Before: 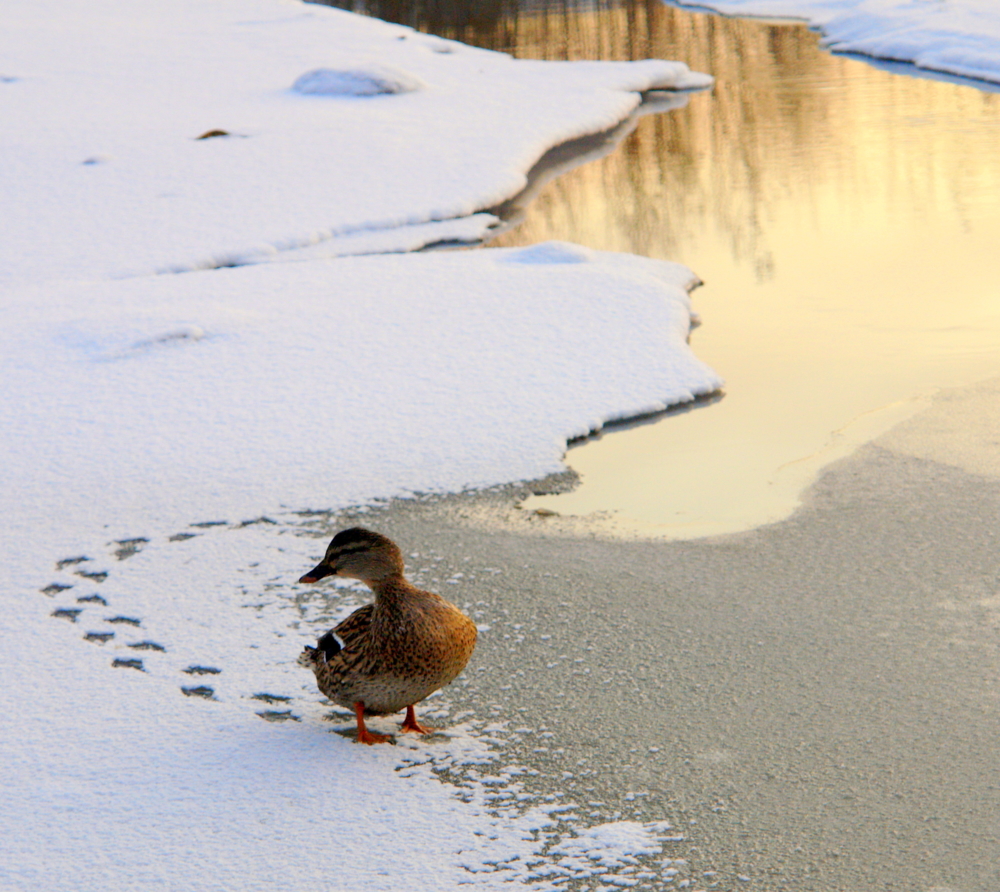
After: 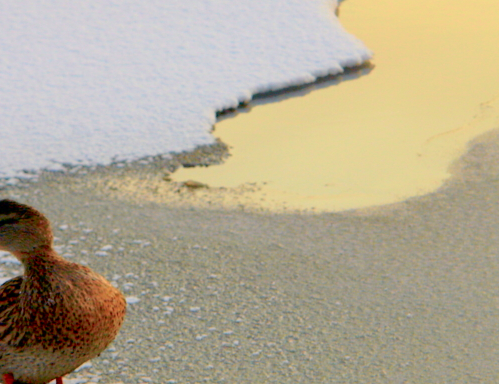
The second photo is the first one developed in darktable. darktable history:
crop: left 35.194%, top 36.832%, right 14.851%, bottom 20.058%
tone curve: curves: ch0 [(0, 0) (0.058, 0.027) (0.214, 0.183) (0.304, 0.288) (0.51, 0.549) (0.658, 0.7) (0.741, 0.775) (0.844, 0.866) (0.986, 0.957)]; ch1 [(0, 0) (0.172, 0.123) (0.312, 0.296) (0.437, 0.429) (0.471, 0.469) (0.502, 0.5) (0.513, 0.515) (0.572, 0.603) (0.617, 0.653) (0.68, 0.724) (0.889, 0.924) (1, 1)]; ch2 [(0, 0) (0.411, 0.424) (0.489, 0.49) (0.502, 0.5) (0.517, 0.519) (0.549, 0.578) (0.604, 0.628) (0.693, 0.686) (1, 1)], color space Lab, independent channels, preserve colors none
shadows and highlights: on, module defaults
color zones: curves: ch1 [(0.077, 0.436) (0.25, 0.5) (0.75, 0.5)]
